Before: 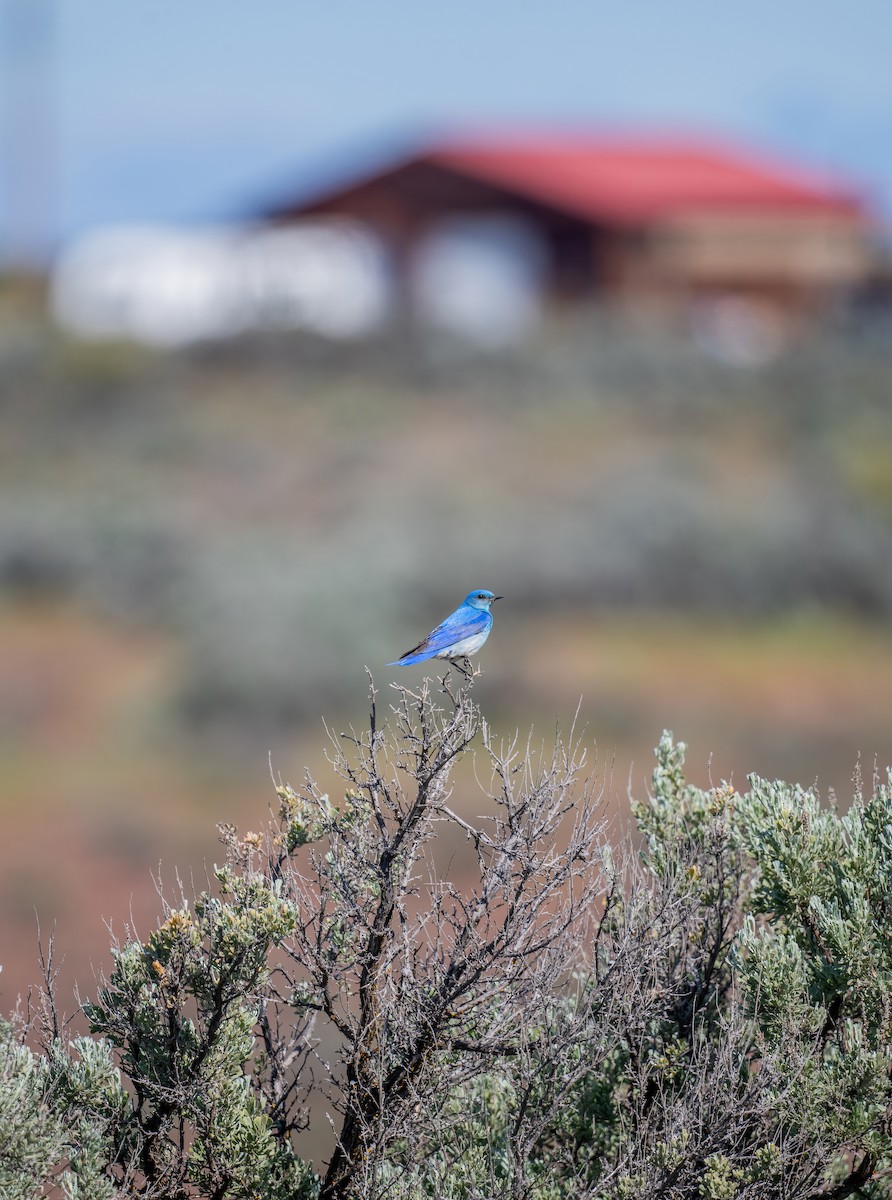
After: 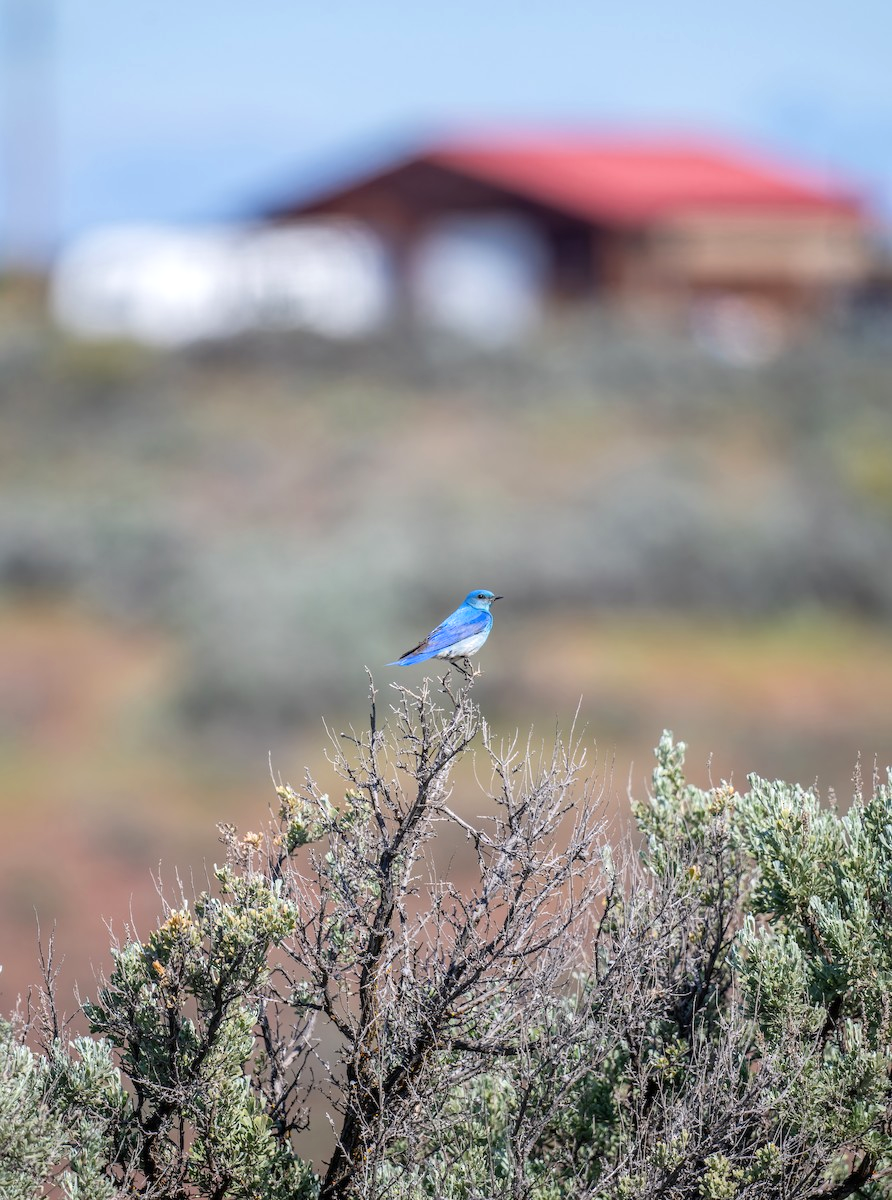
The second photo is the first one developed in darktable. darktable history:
exposure: exposure 0.373 EV, compensate highlight preservation false
